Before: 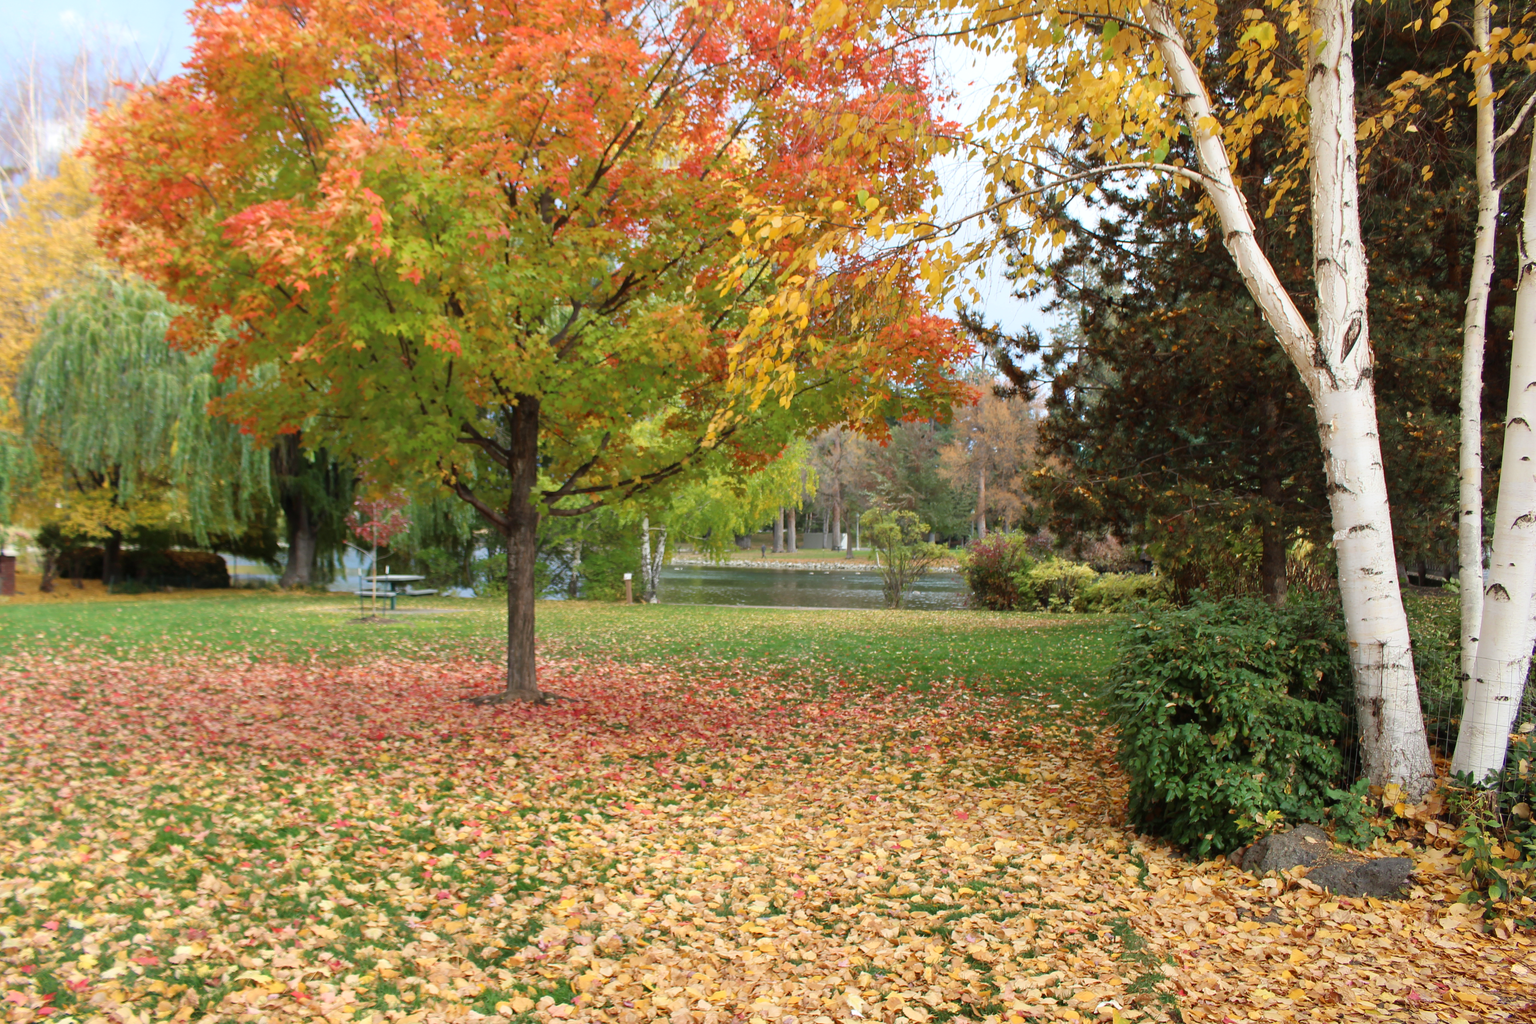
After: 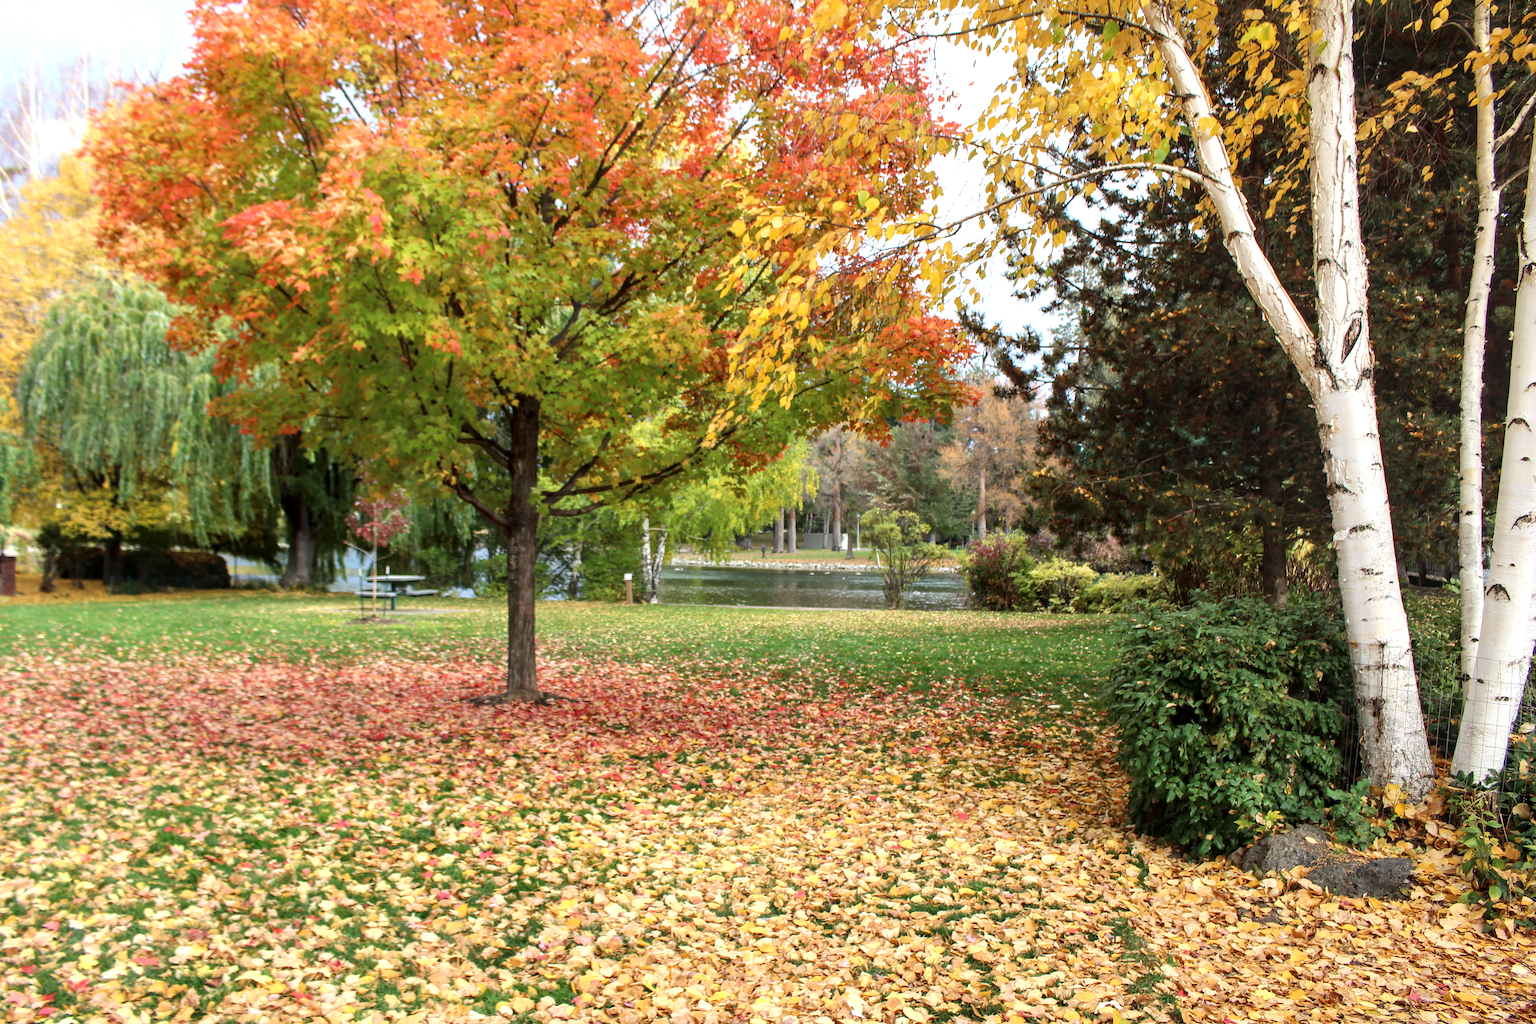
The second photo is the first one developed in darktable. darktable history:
local contrast: on, module defaults
levels: levels [0, 0.499, 1]
tone equalizer: -8 EV -0.417 EV, -7 EV -0.389 EV, -6 EV -0.333 EV, -5 EV -0.222 EV, -3 EV 0.222 EV, -2 EV 0.333 EV, -1 EV 0.389 EV, +0 EV 0.417 EV, edges refinement/feathering 500, mask exposure compensation -1.57 EV, preserve details no
